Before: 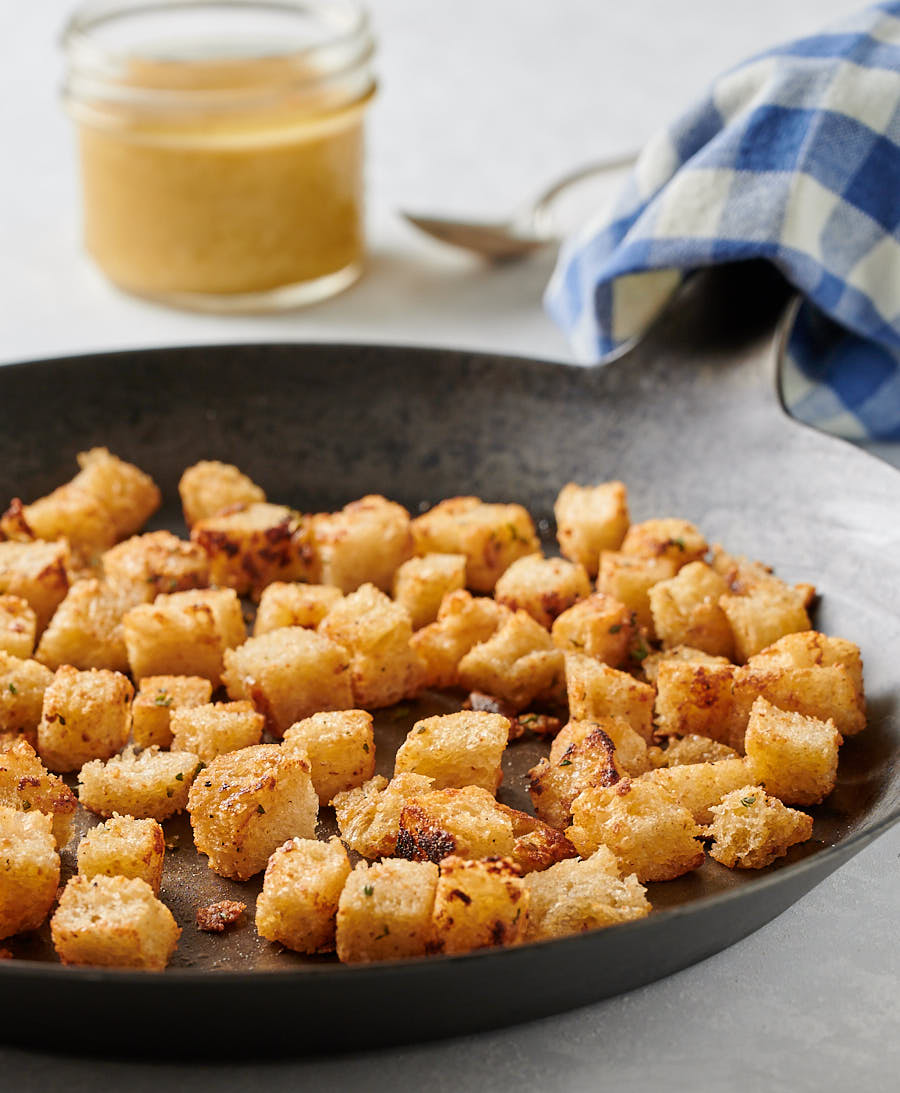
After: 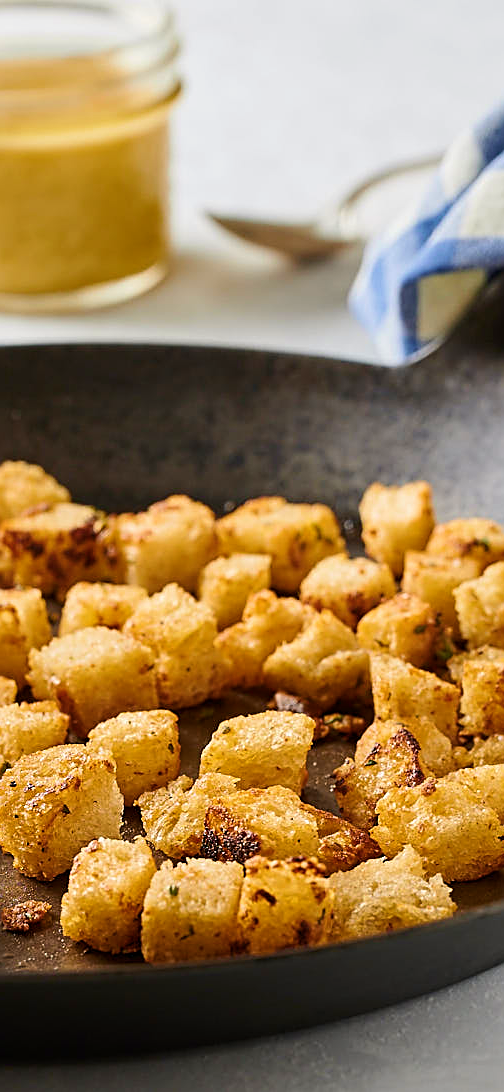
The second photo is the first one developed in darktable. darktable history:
sharpen: on, module defaults
contrast brightness saturation: contrast 0.11, saturation -0.17
velvia: on, module defaults
crop: left 21.674%, right 22.086%
color balance rgb: perceptual saturation grading › global saturation 30%, global vibrance 10%
